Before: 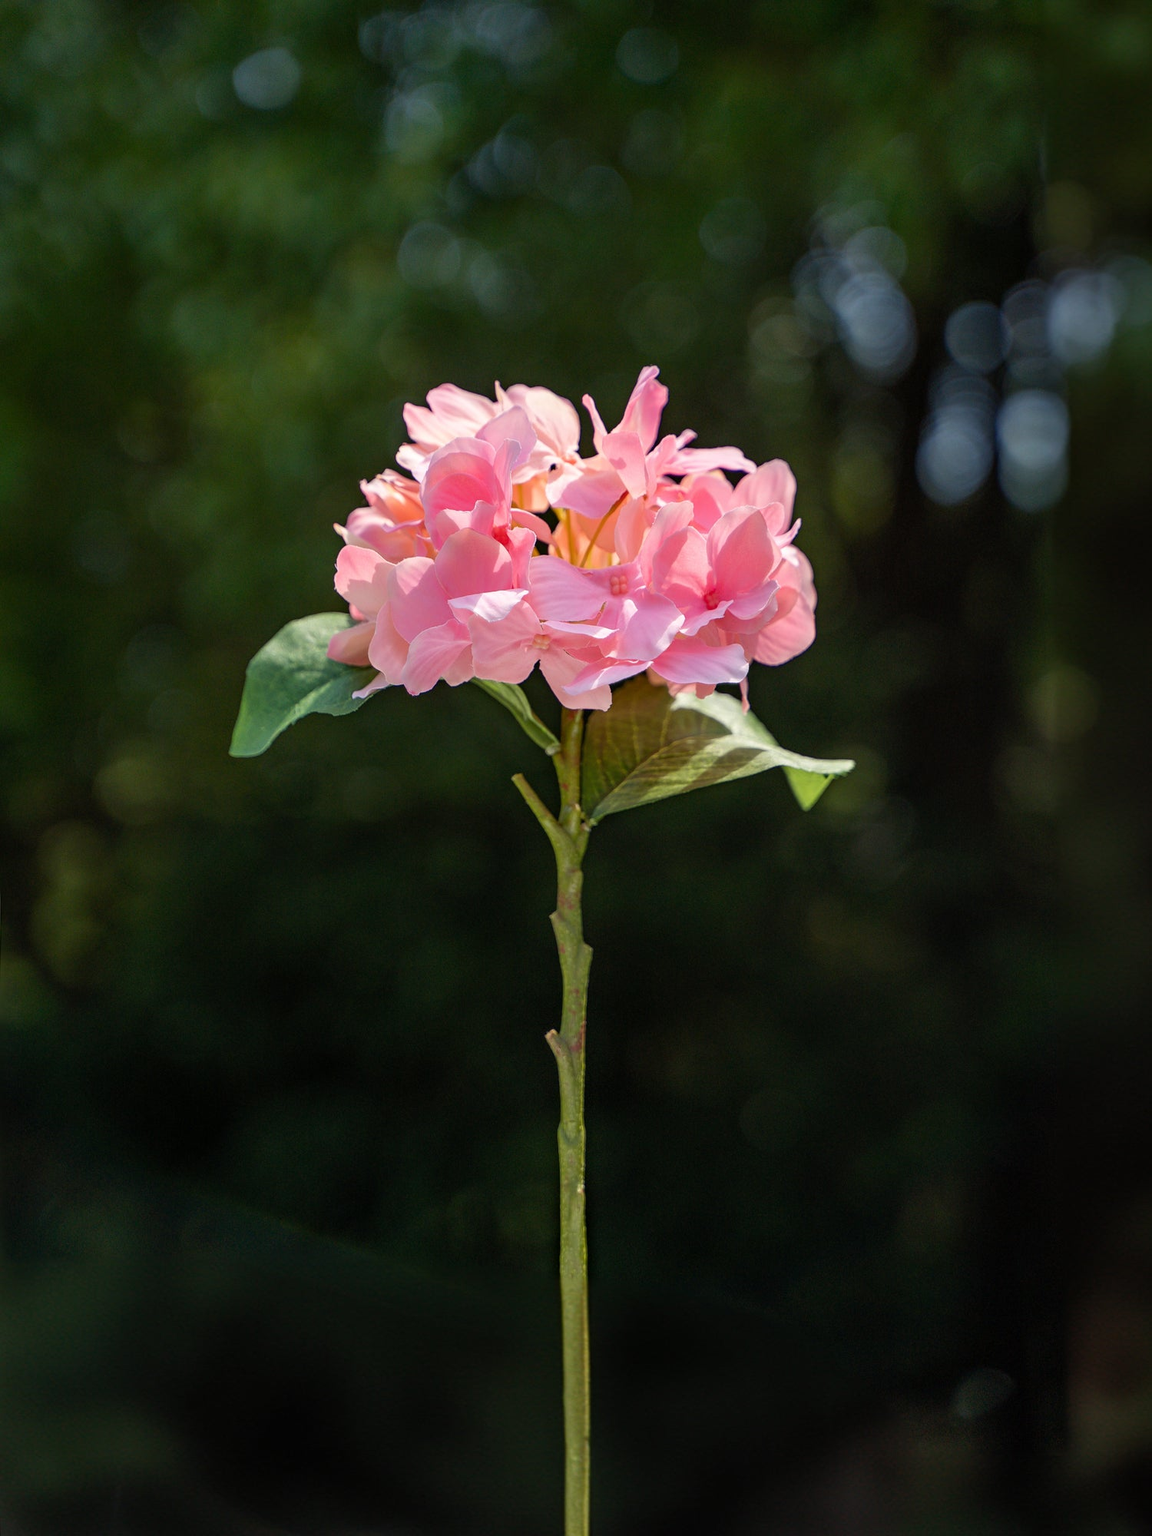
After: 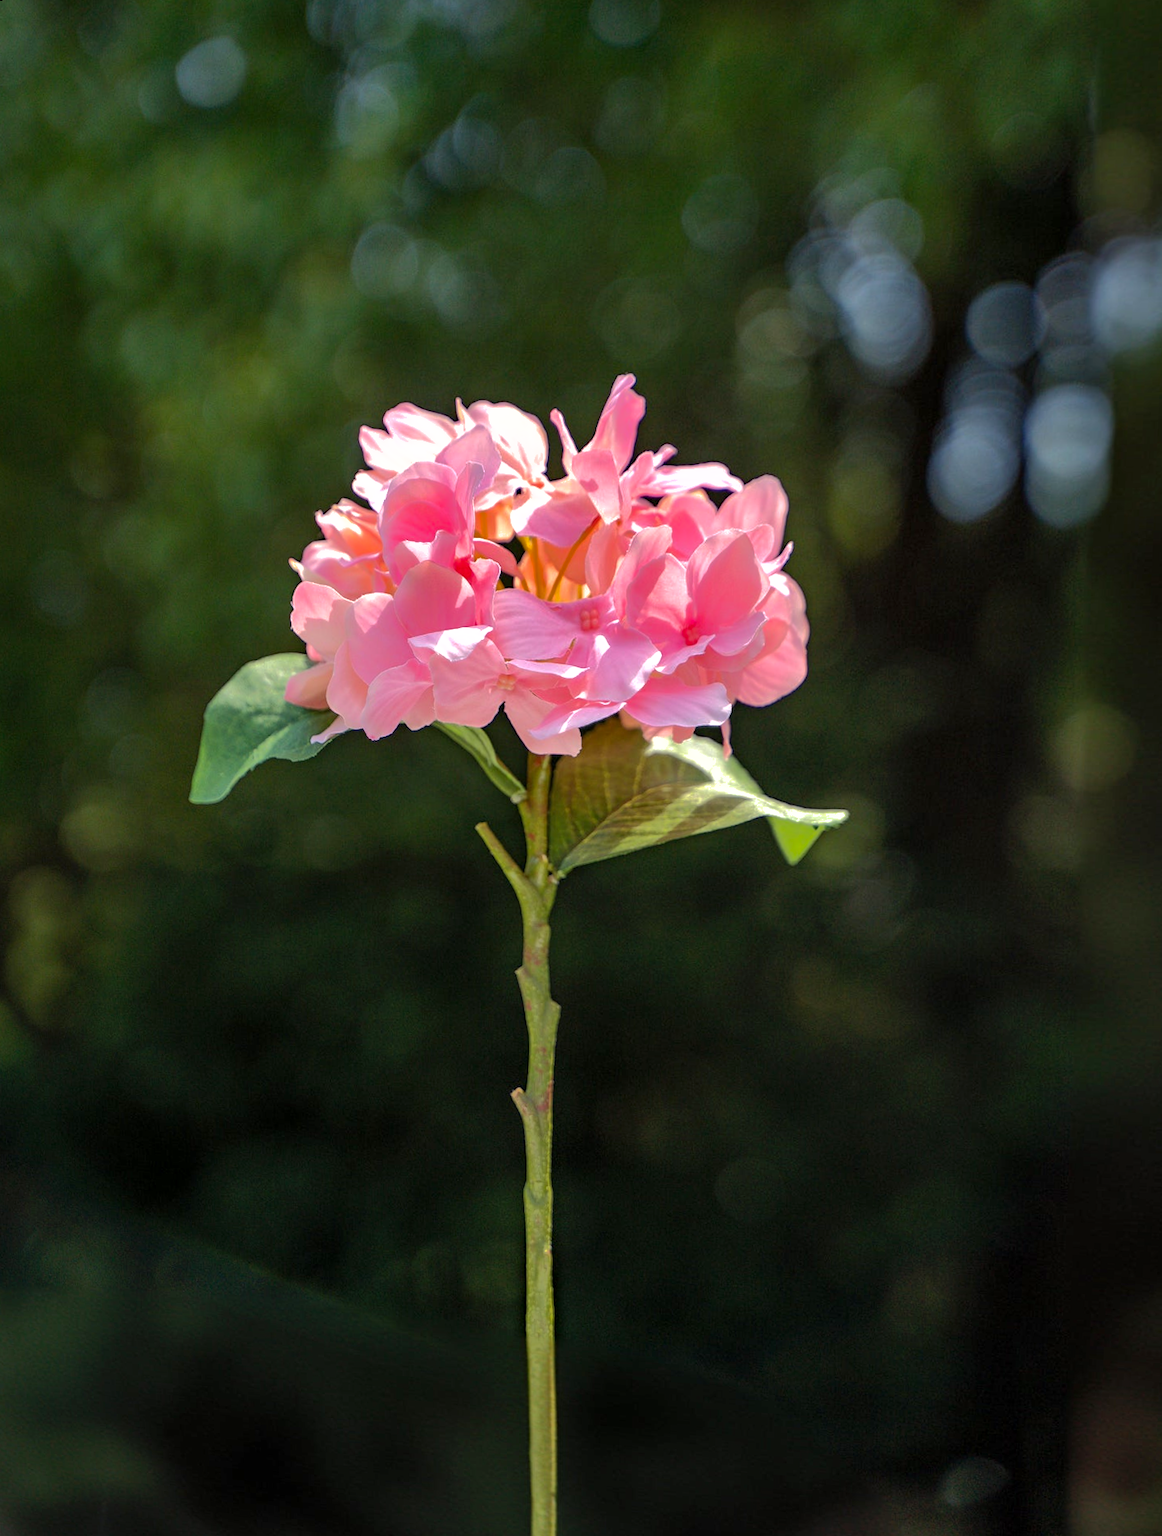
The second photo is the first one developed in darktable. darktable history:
shadows and highlights: shadows 25, highlights -70
exposure: black level correction 0.001, exposure 0.5 EV, compensate exposure bias true, compensate highlight preservation false
rotate and perspective: rotation 0.062°, lens shift (vertical) 0.115, lens shift (horizontal) -0.133, crop left 0.047, crop right 0.94, crop top 0.061, crop bottom 0.94
